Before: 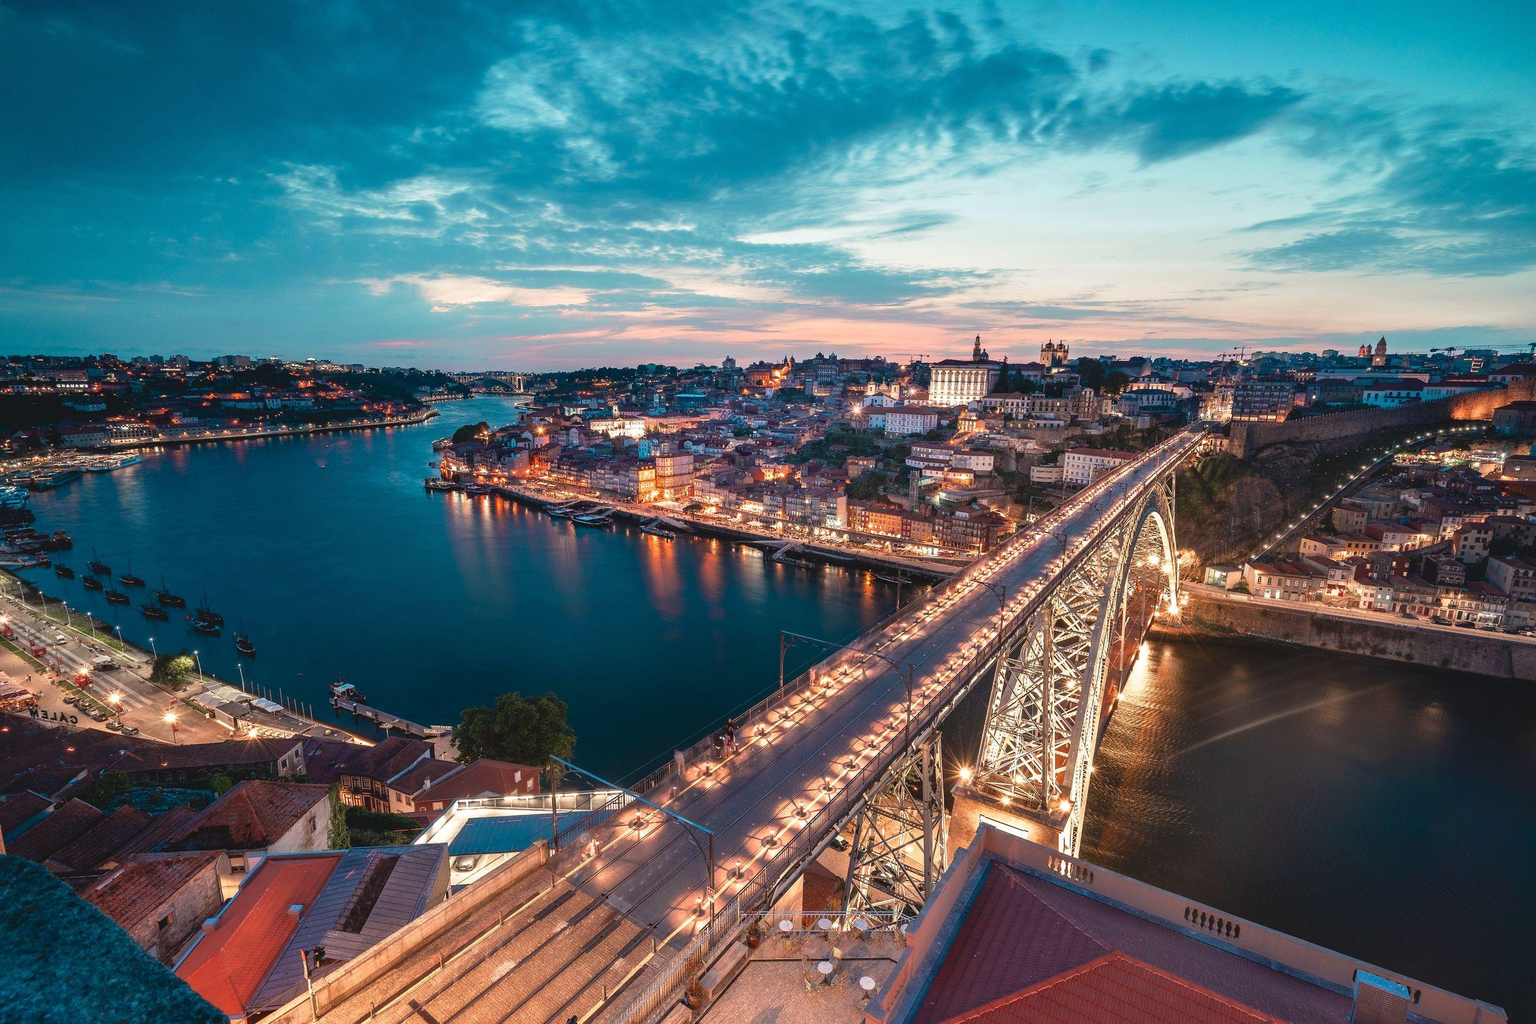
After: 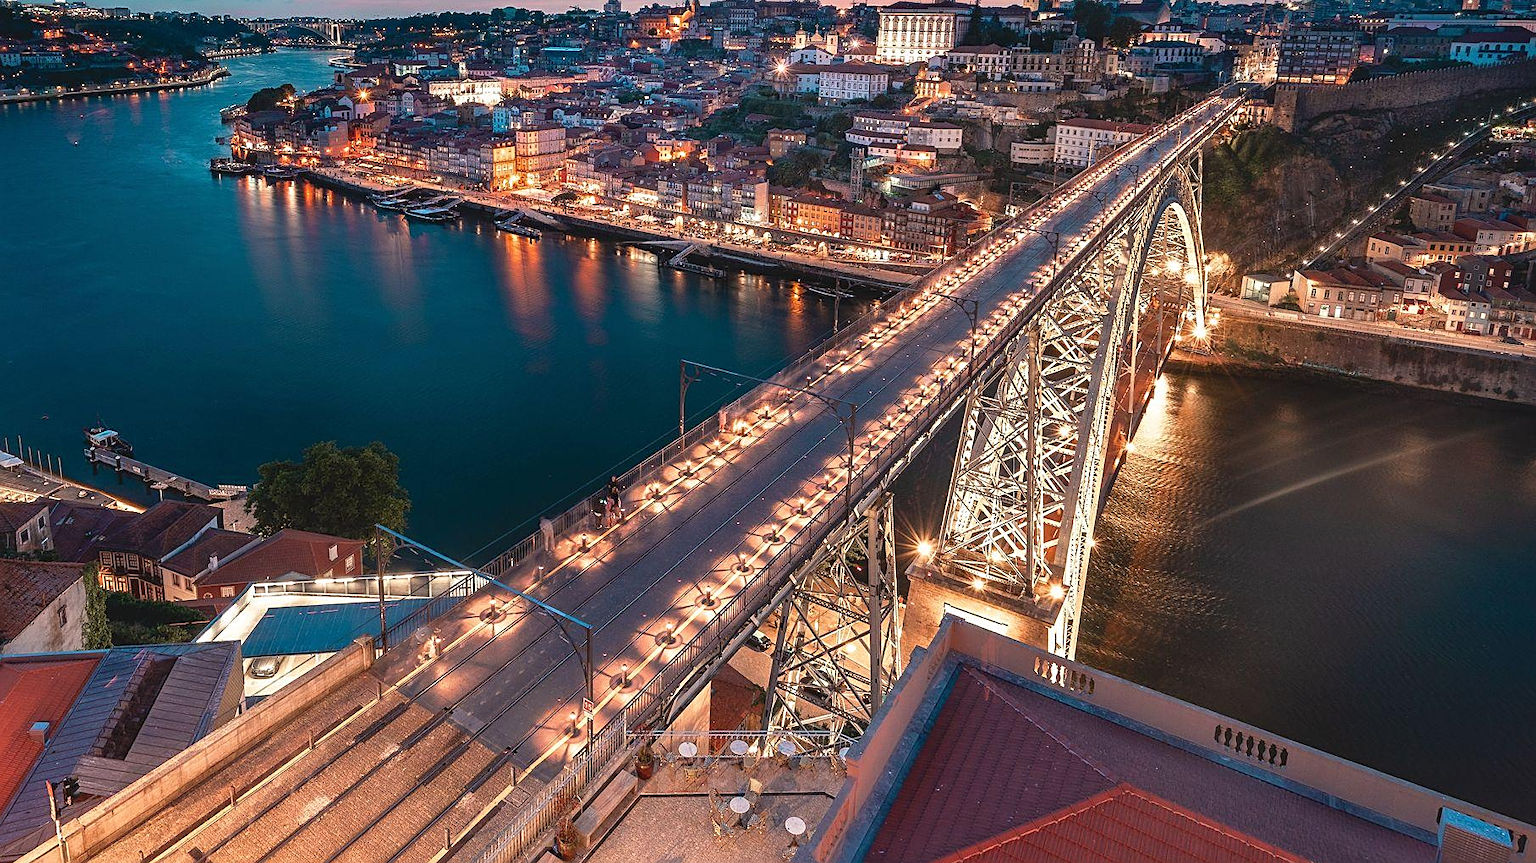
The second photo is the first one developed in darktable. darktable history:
crop and rotate: left 17.299%, top 35.115%, right 7.015%, bottom 1.024%
sharpen: on, module defaults
